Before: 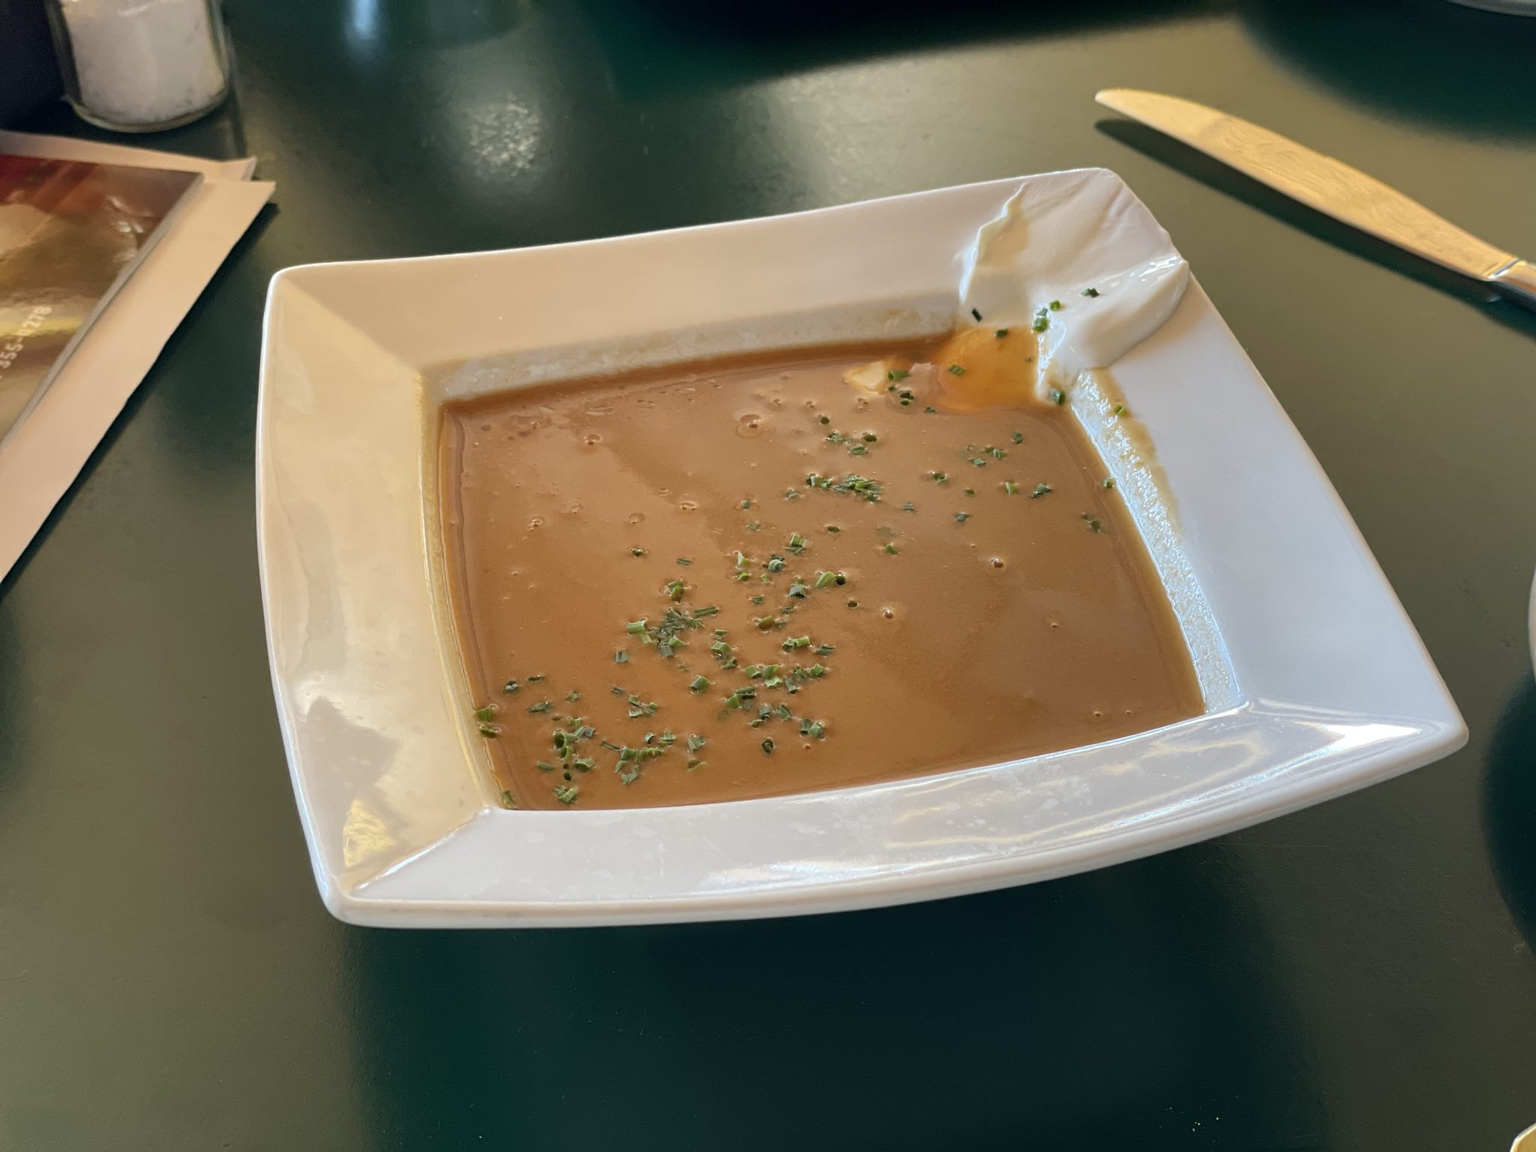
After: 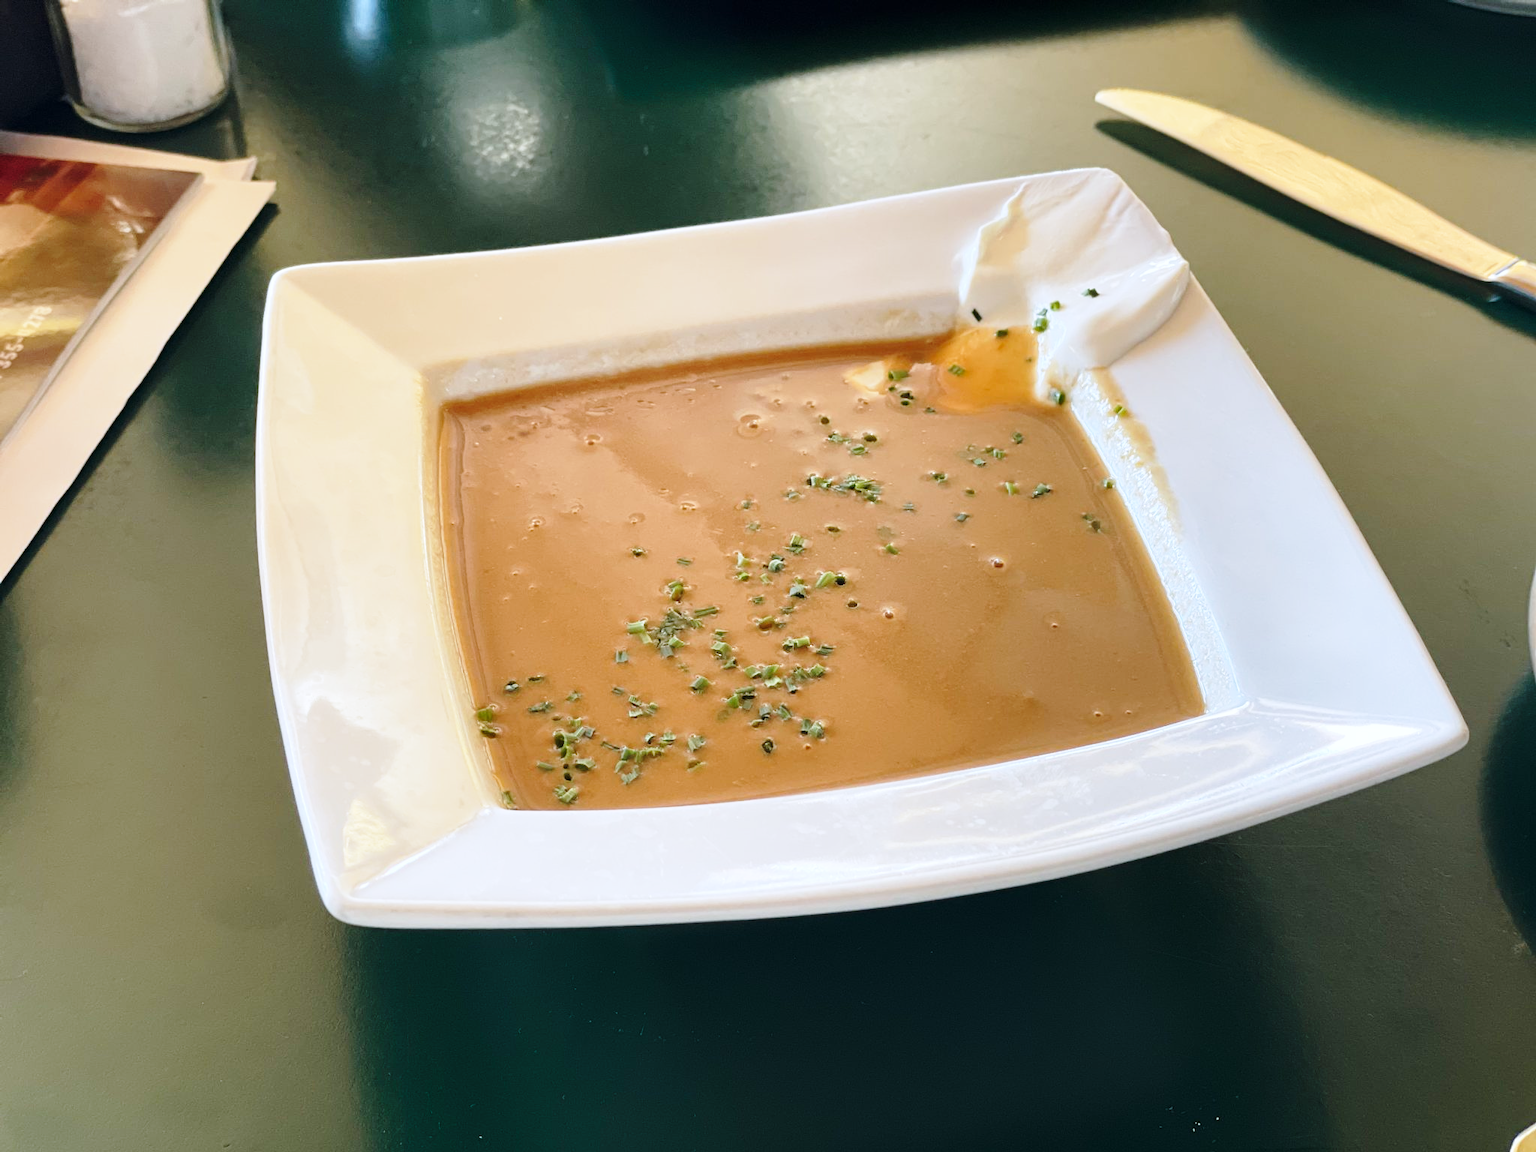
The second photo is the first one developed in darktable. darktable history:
color correction: highlights a* -0.08, highlights b* -5.96, shadows a* -0.142, shadows b* -0.123
base curve: curves: ch0 [(0, 0) (0.028, 0.03) (0.121, 0.232) (0.46, 0.748) (0.859, 0.968) (1, 1)], preserve colors none
